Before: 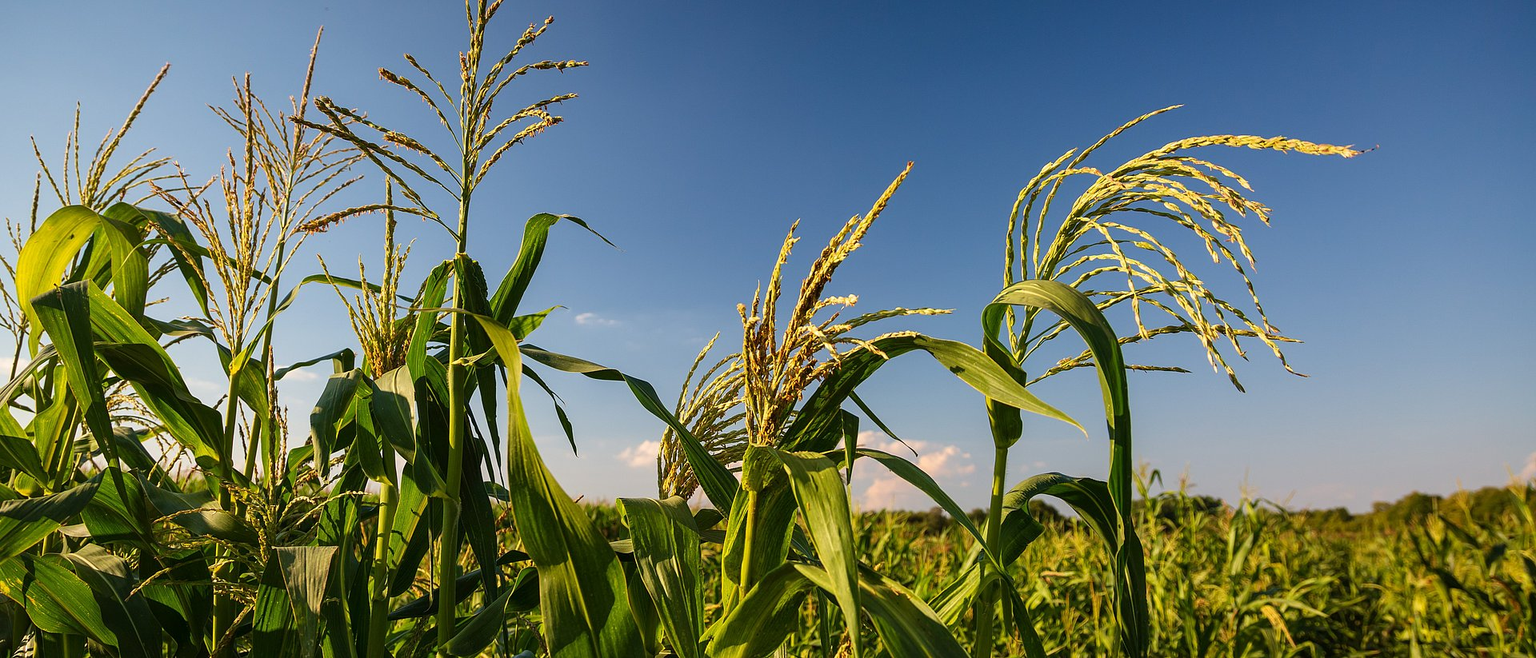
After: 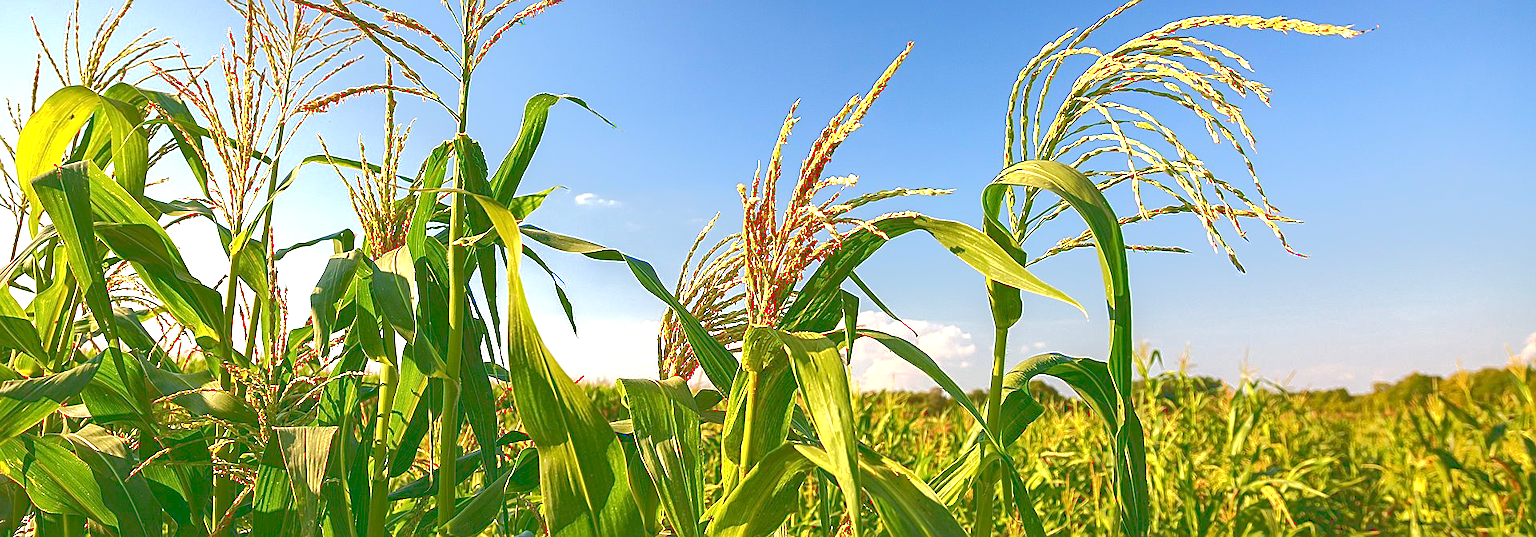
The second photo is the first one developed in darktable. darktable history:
tone curve: curves: ch0 [(0, 0) (0.003, 0.313) (0.011, 0.317) (0.025, 0.317) (0.044, 0.322) (0.069, 0.327) (0.1, 0.335) (0.136, 0.347) (0.177, 0.364) (0.224, 0.384) (0.277, 0.421) (0.335, 0.459) (0.399, 0.501) (0.468, 0.554) (0.543, 0.611) (0.623, 0.679) (0.709, 0.751) (0.801, 0.804) (0.898, 0.844) (1, 1)], color space Lab, linked channels, preserve colors none
exposure: black level correction 0, exposure 1.001 EV, compensate highlight preservation false
sharpen: on, module defaults
crop and rotate: top 18.273%
